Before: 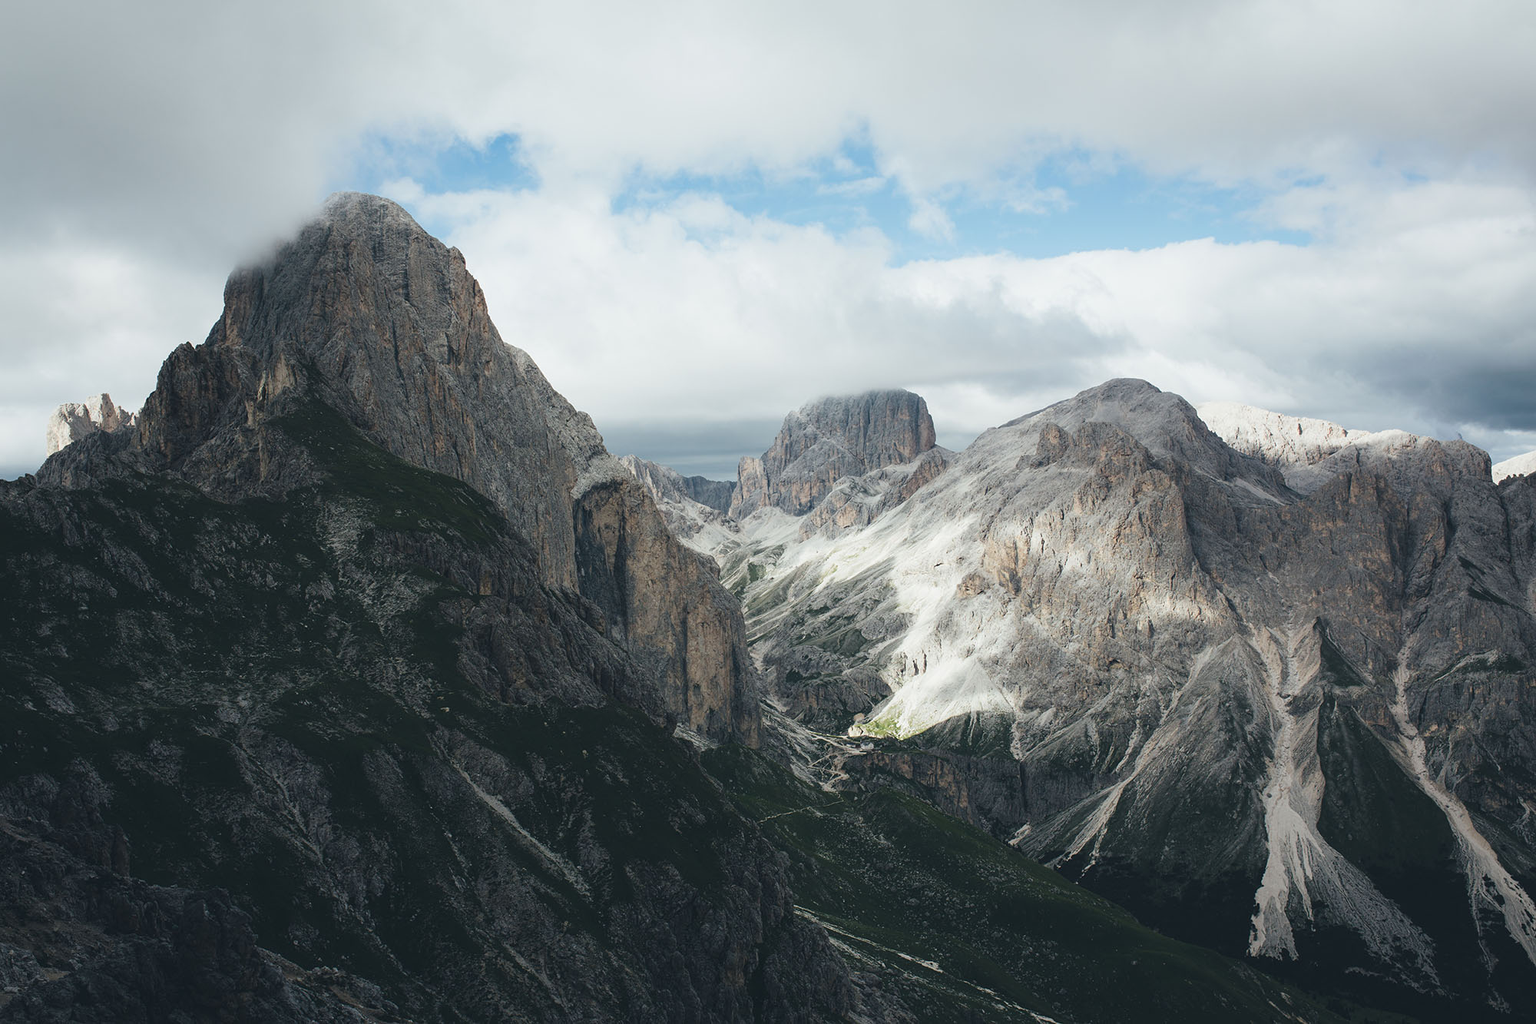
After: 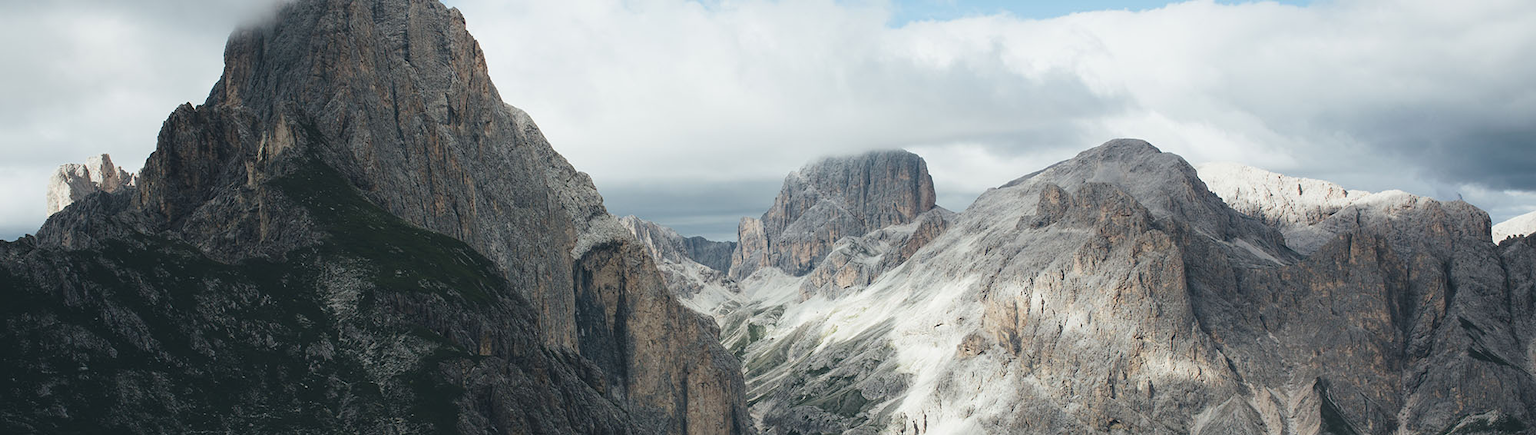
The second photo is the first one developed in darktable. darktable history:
crop and rotate: top 23.451%, bottom 33.97%
